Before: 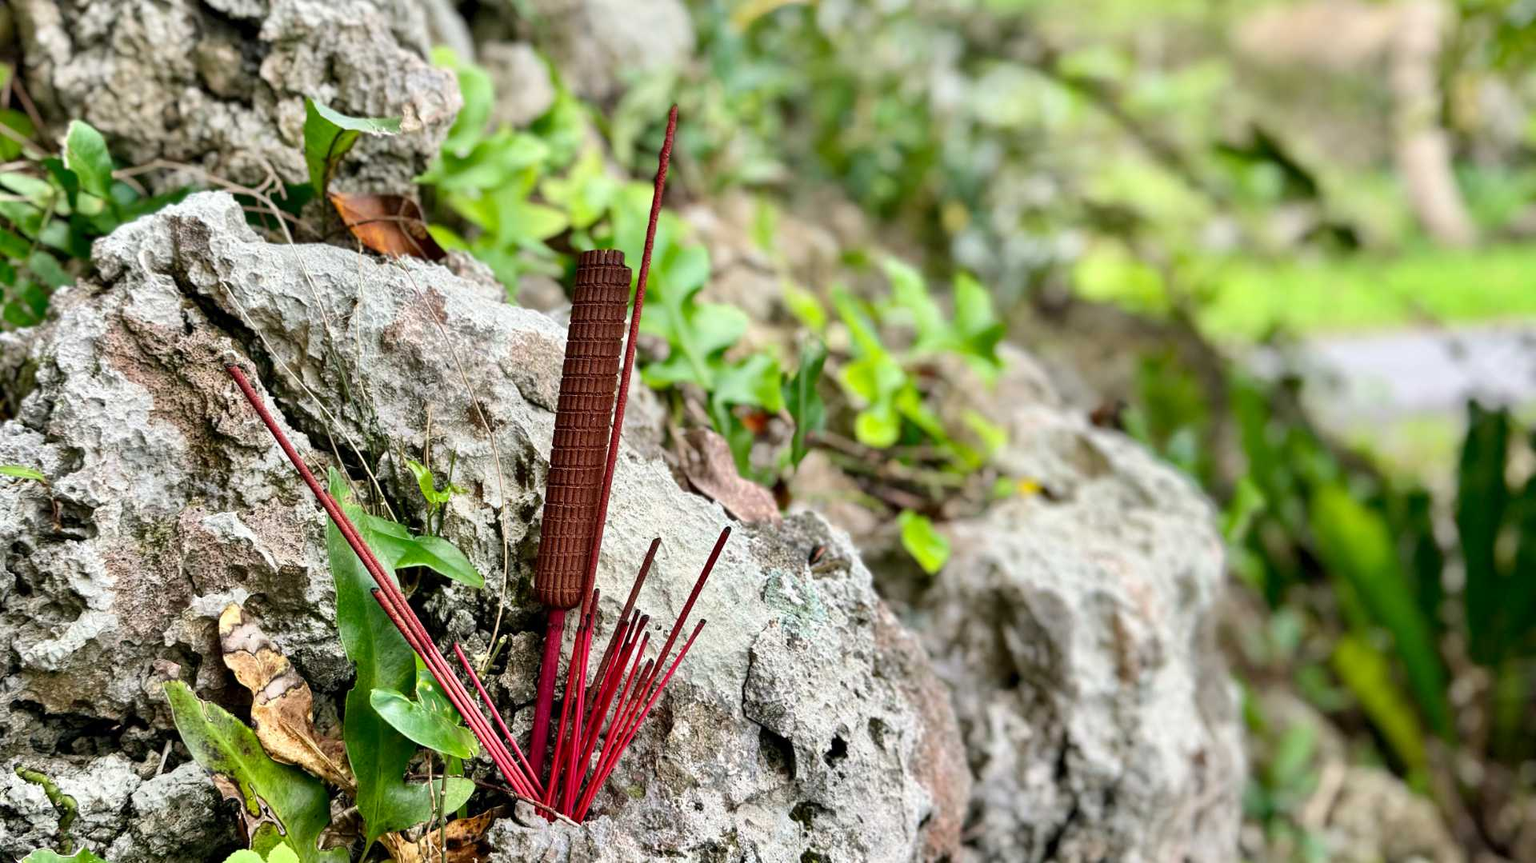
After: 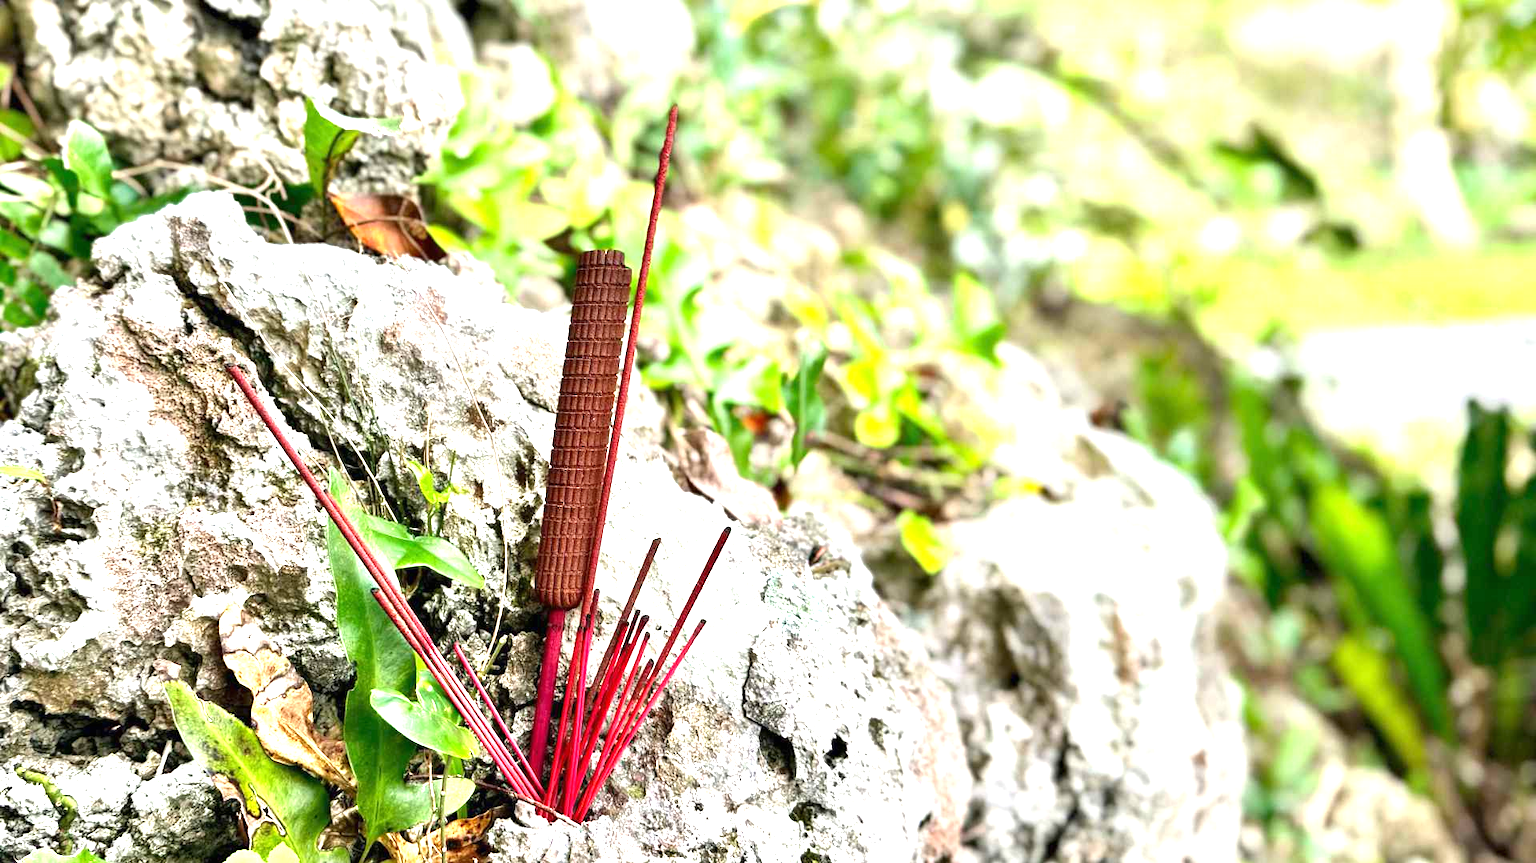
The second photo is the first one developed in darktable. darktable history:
exposure: black level correction 0, exposure 1.392 EV, compensate highlight preservation false
